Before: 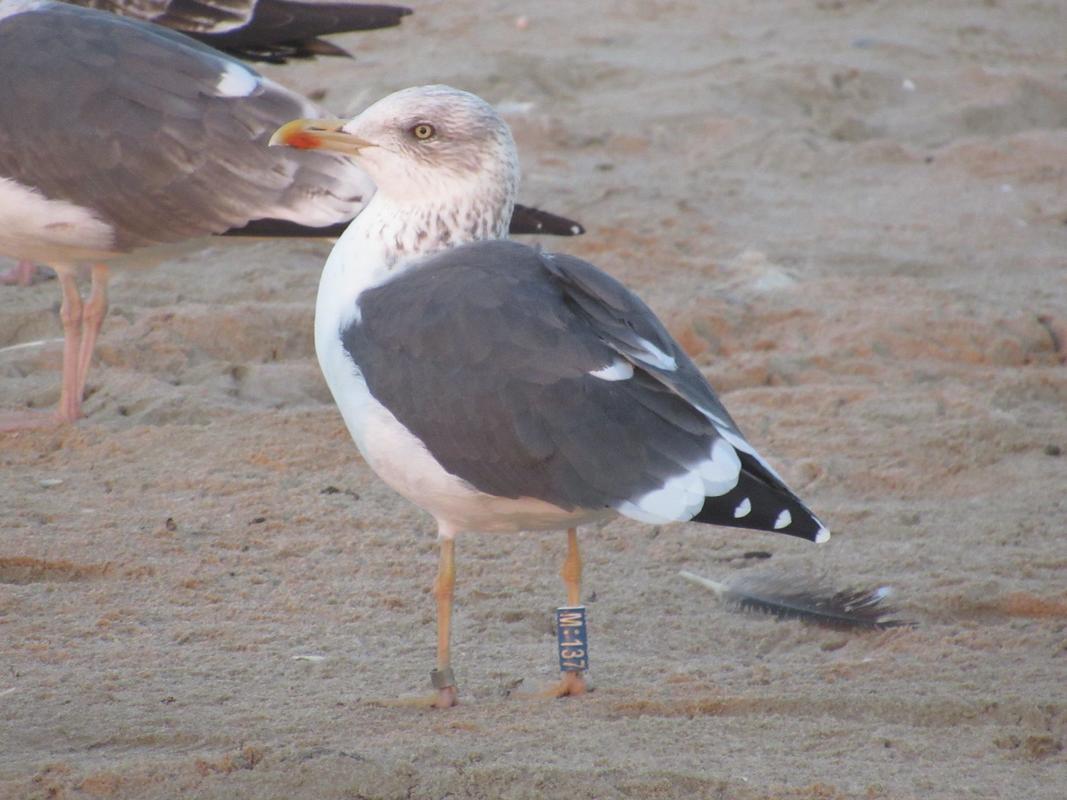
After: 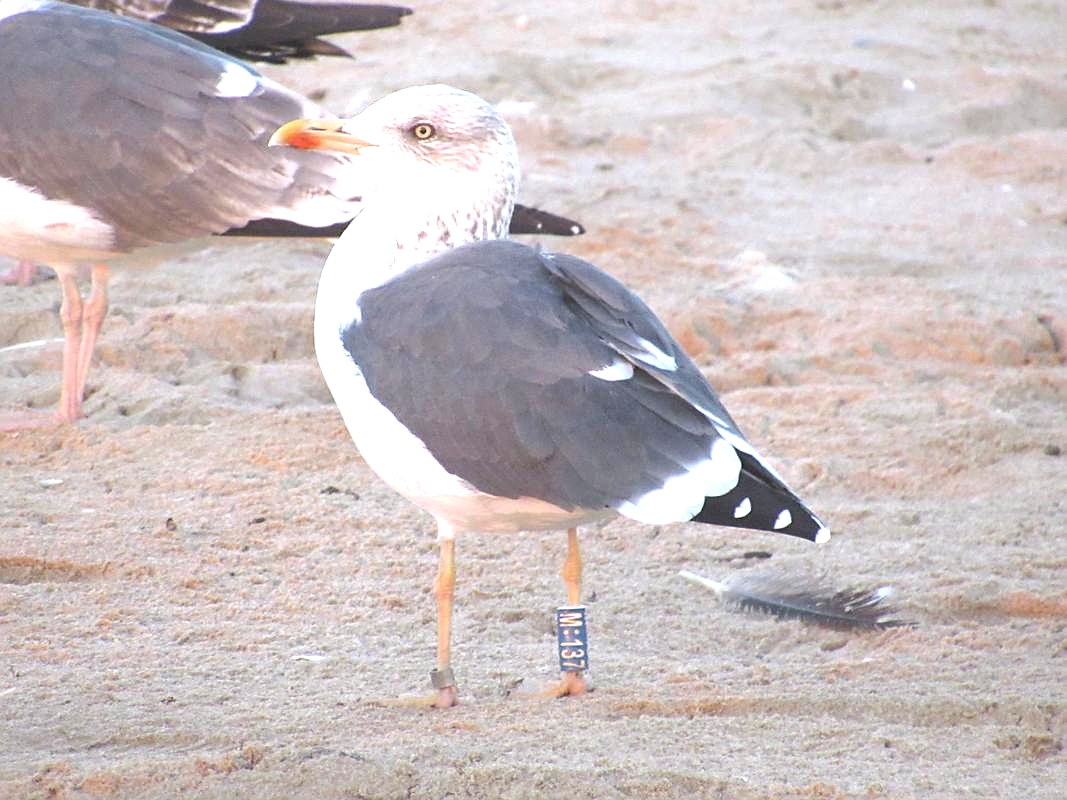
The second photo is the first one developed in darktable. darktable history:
white balance: red 1.004, blue 1.024
exposure: black level correction 0, exposure 1.1 EV, compensate highlight preservation false
sharpen: on, module defaults
